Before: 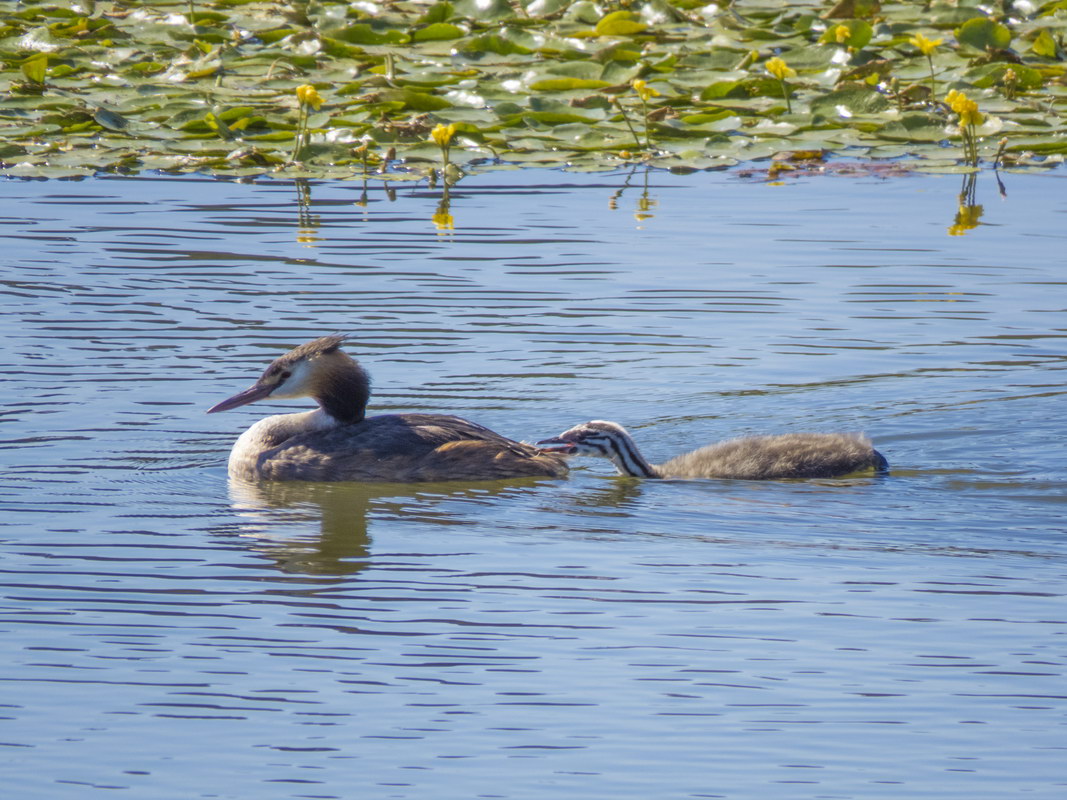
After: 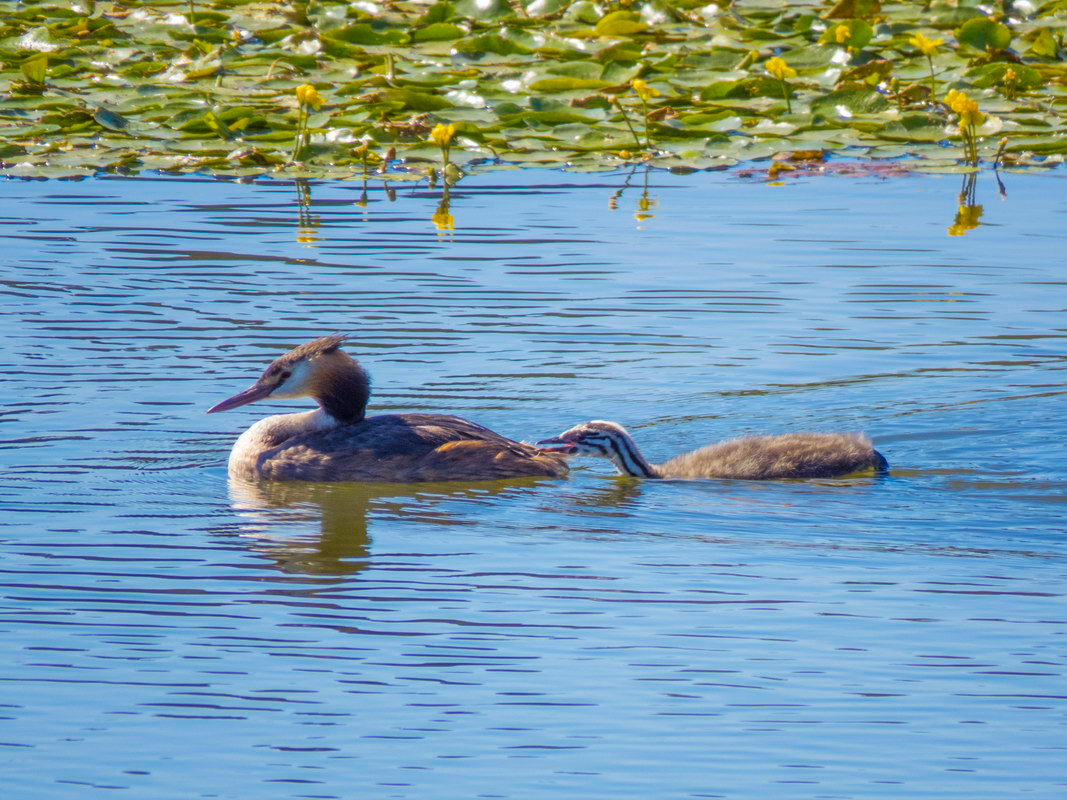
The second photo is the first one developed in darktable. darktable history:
color balance rgb: shadows lift › chroma 3.002%, shadows lift › hue 281.87°, power › hue 206.17°, global offset › hue 171.47°, perceptual saturation grading › global saturation 30.933%
